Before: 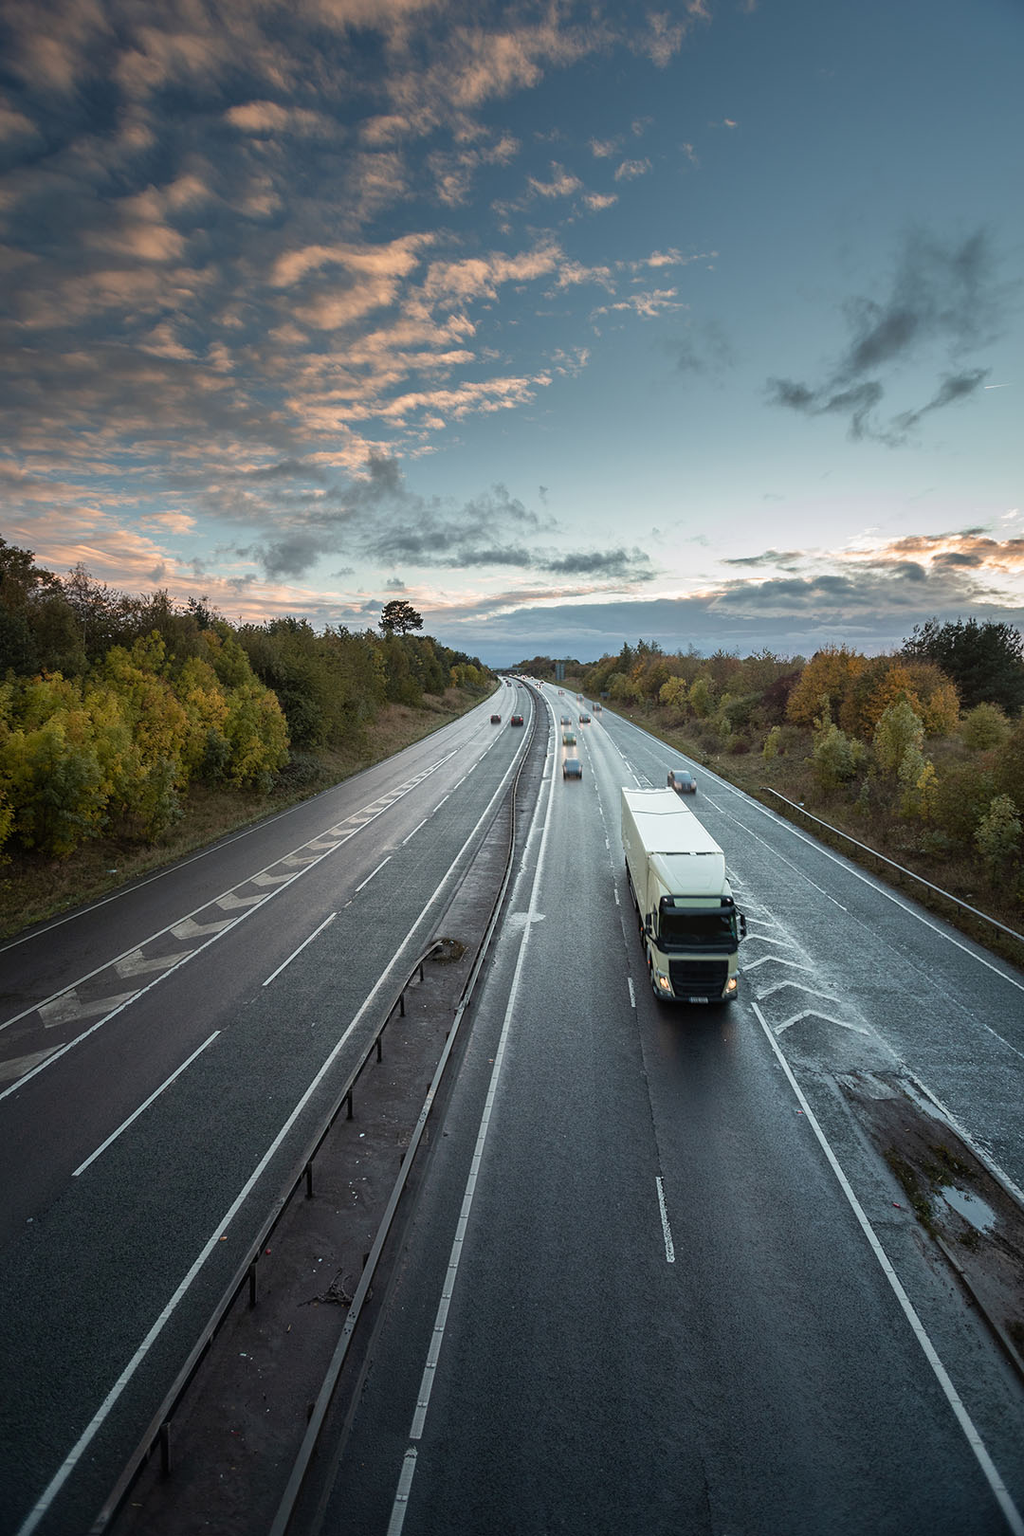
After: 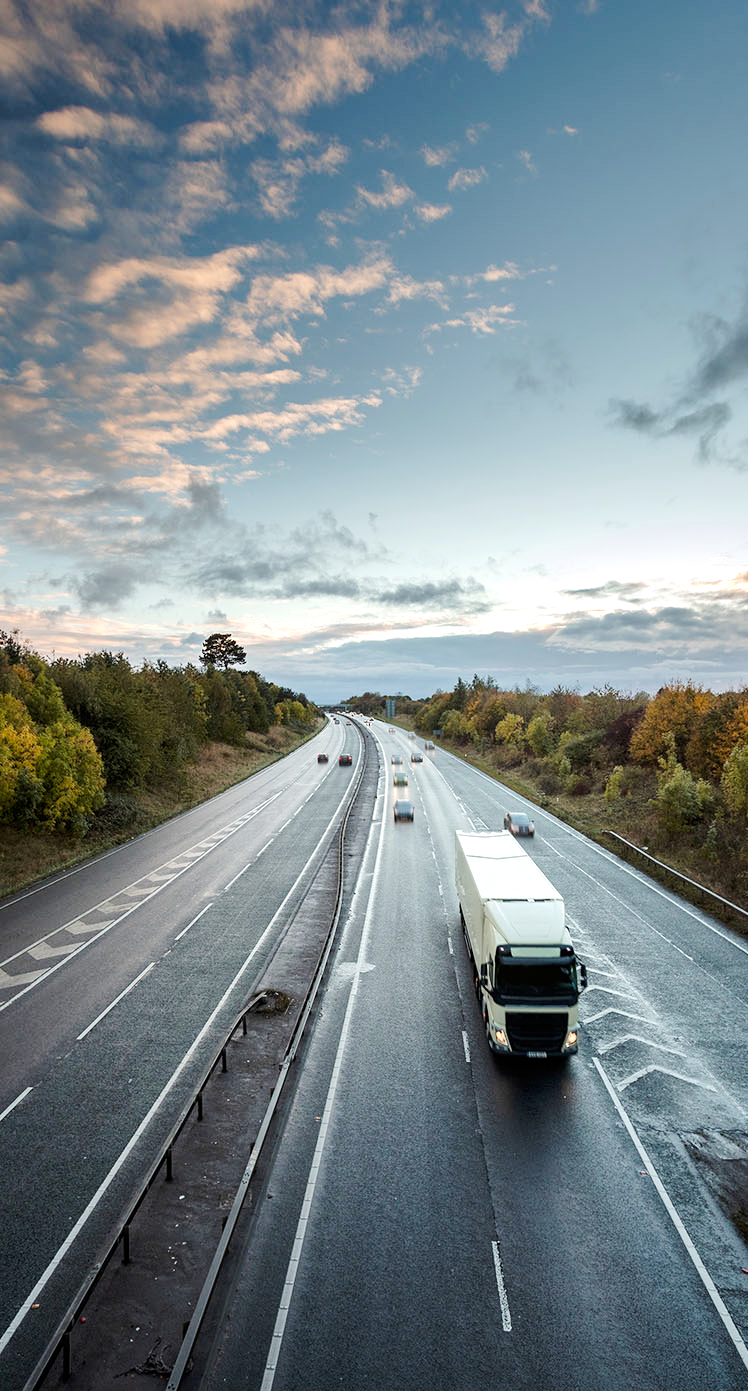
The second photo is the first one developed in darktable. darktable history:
crop: left 18.583%, right 12.121%, bottom 14.135%
tone curve: curves: ch0 [(0, 0) (0.037, 0.011) (0.131, 0.108) (0.279, 0.279) (0.476, 0.554) (0.617, 0.693) (0.704, 0.77) (0.813, 0.852) (0.916, 0.924) (1, 0.993)]; ch1 [(0, 0) (0.318, 0.278) (0.444, 0.427) (0.493, 0.492) (0.508, 0.502) (0.534, 0.529) (0.562, 0.563) (0.626, 0.662) (0.746, 0.764) (1, 1)]; ch2 [(0, 0) (0.316, 0.292) (0.381, 0.37) (0.423, 0.448) (0.476, 0.492) (0.502, 0.498) (0.522, 0.518) (0.533, 0.532) (0.586, 0.631) (0.634, 0.663) (0.7, 0.7) (0.861, 0.808) (1, 0.951)], preserve colors none
tone equalizer: -8 EV -0.397 EV, -7 EV -0.426 EV, -6 EV -0.3 EV, -5 EV -0.234 EV, -3 EV 0.211 EV, -2 EV 0.308 EV, -1 EV 0.372 EV, +0 EV 0.392 EV, mask exposure compensation -0.494 EV
